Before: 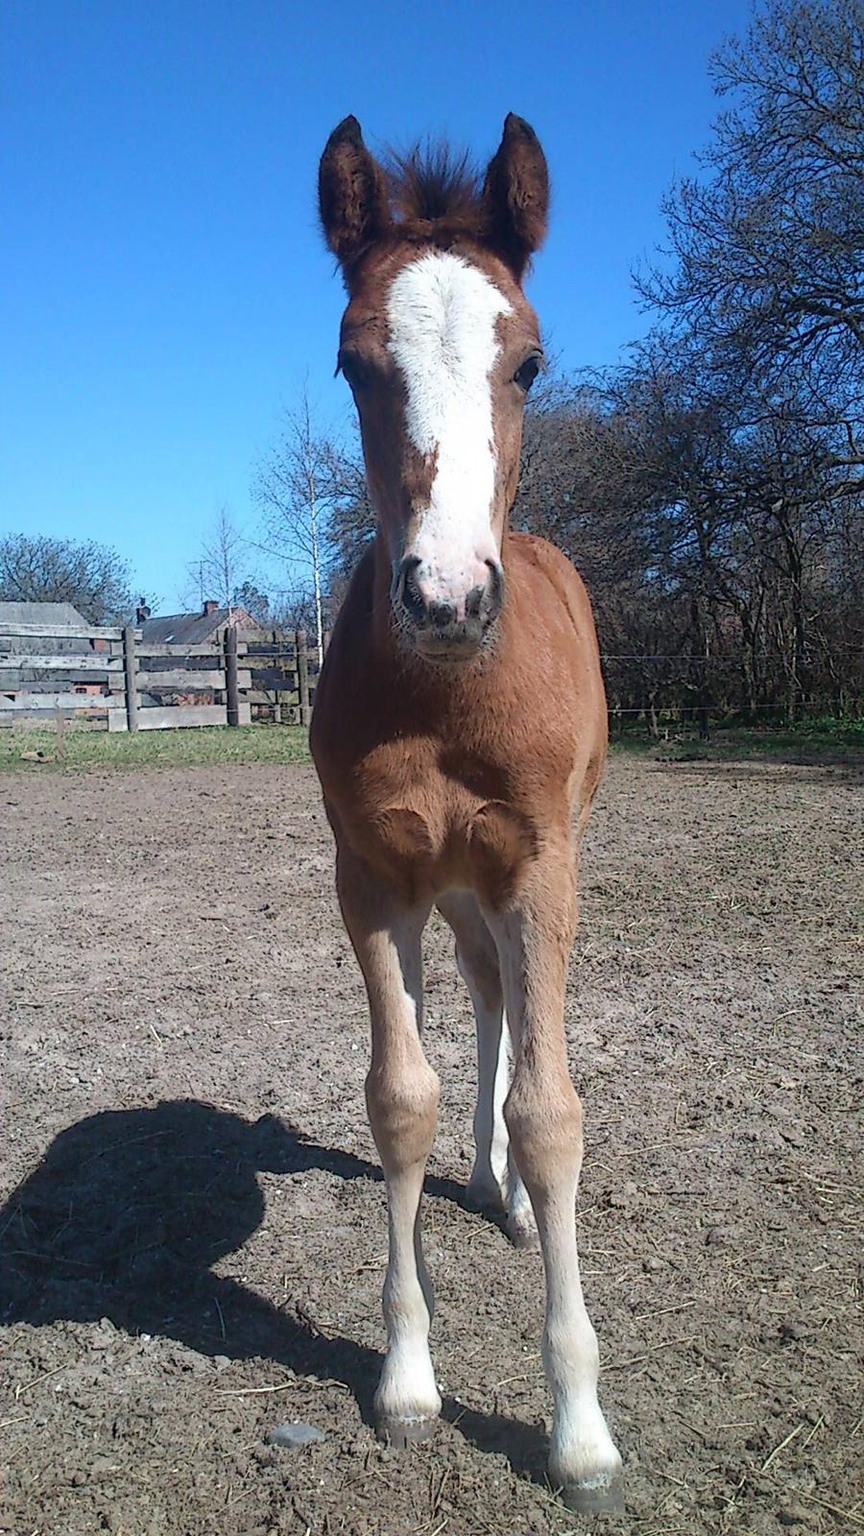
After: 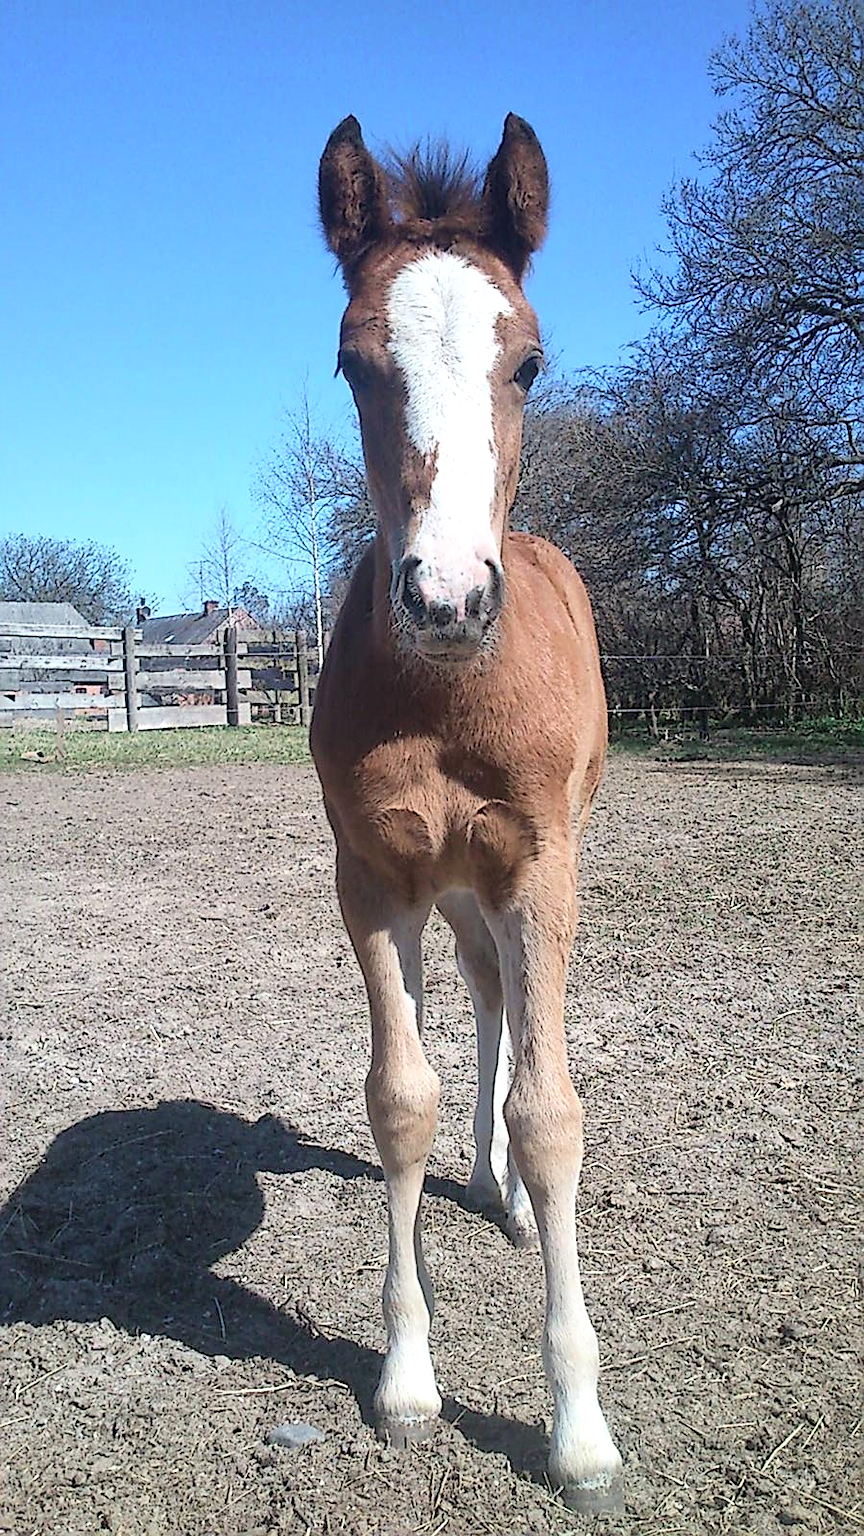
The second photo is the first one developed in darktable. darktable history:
contrast brightness saturation: contrast 0.14, brightness 0.21
sharpen: on, module defaults
local contrast: mode bilateral grid, contrast 20, coarseness 50, detail 132%, midtone range 0.2
